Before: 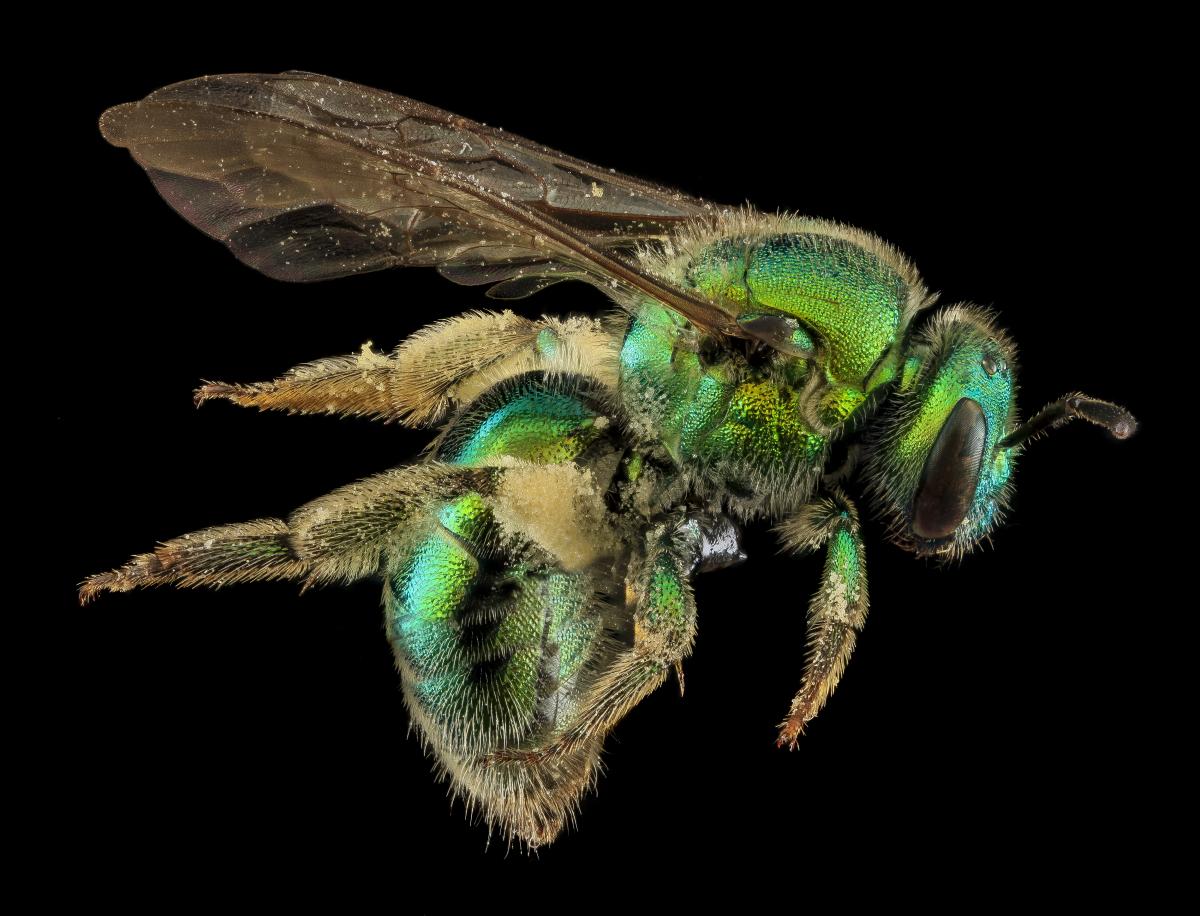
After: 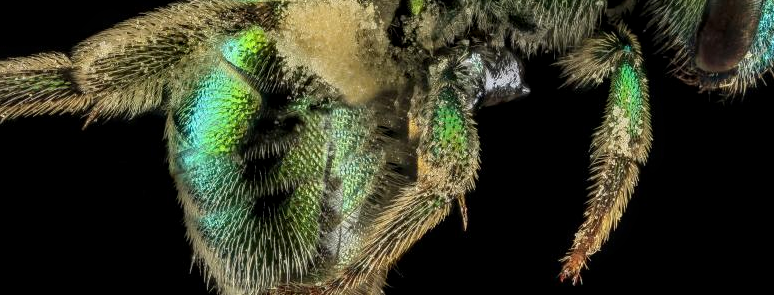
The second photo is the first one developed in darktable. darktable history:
local contrast: on, module defaults
crop: left 18.115%, top 50.96%, right 17.35%, bottom 16.796%
